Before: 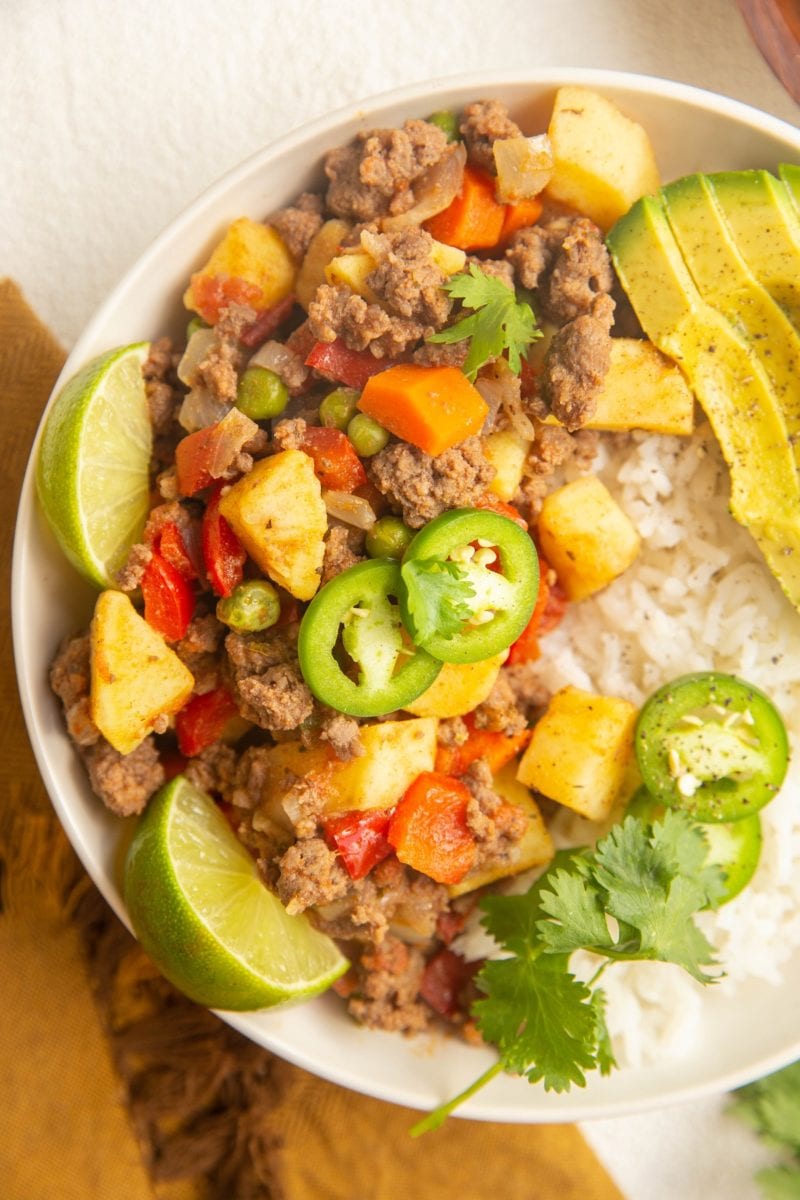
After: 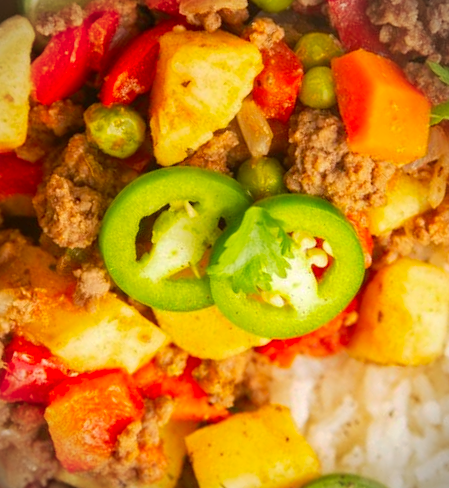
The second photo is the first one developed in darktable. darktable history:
crop and rotate: angle -44.4°, top 16.456%, right 0.835%, bottom 11.686%
contrast brightness saturation: brightness -0.021, saturation 0.358
color balance rgb: shadows lift › chroma 2.01%, shadows lift › hue 222.54°, perceptual saturation grading › global saturation 0.176%, perceptual brilliance grading › global brilliance 2.978%, perceptual brilliance grading › highlights -3.131%, perceptual brilliance grading › shadows 2.805%
tone curve: curves: ch0 [(0, 0) (0.003, 0.014) (0.011, 0.014) (0.025, 0.022) (0.044, 0.041) (0.069, 0.063) (0.1, 0.086) (0.136, 0.118) (0.177, 0.161) (0.224, 0.211) (0.277, 0.262) (0.335, 0.323) (0.399, 0.384) (0.468, 0.459) (0.543, 0.54) (0.623, 0.624) (0.709, 0.711) (0.801, 0.796) (0.898, 0.879) (1, 1)], preserve colors none
vignetting: fall-off start 91.64%
